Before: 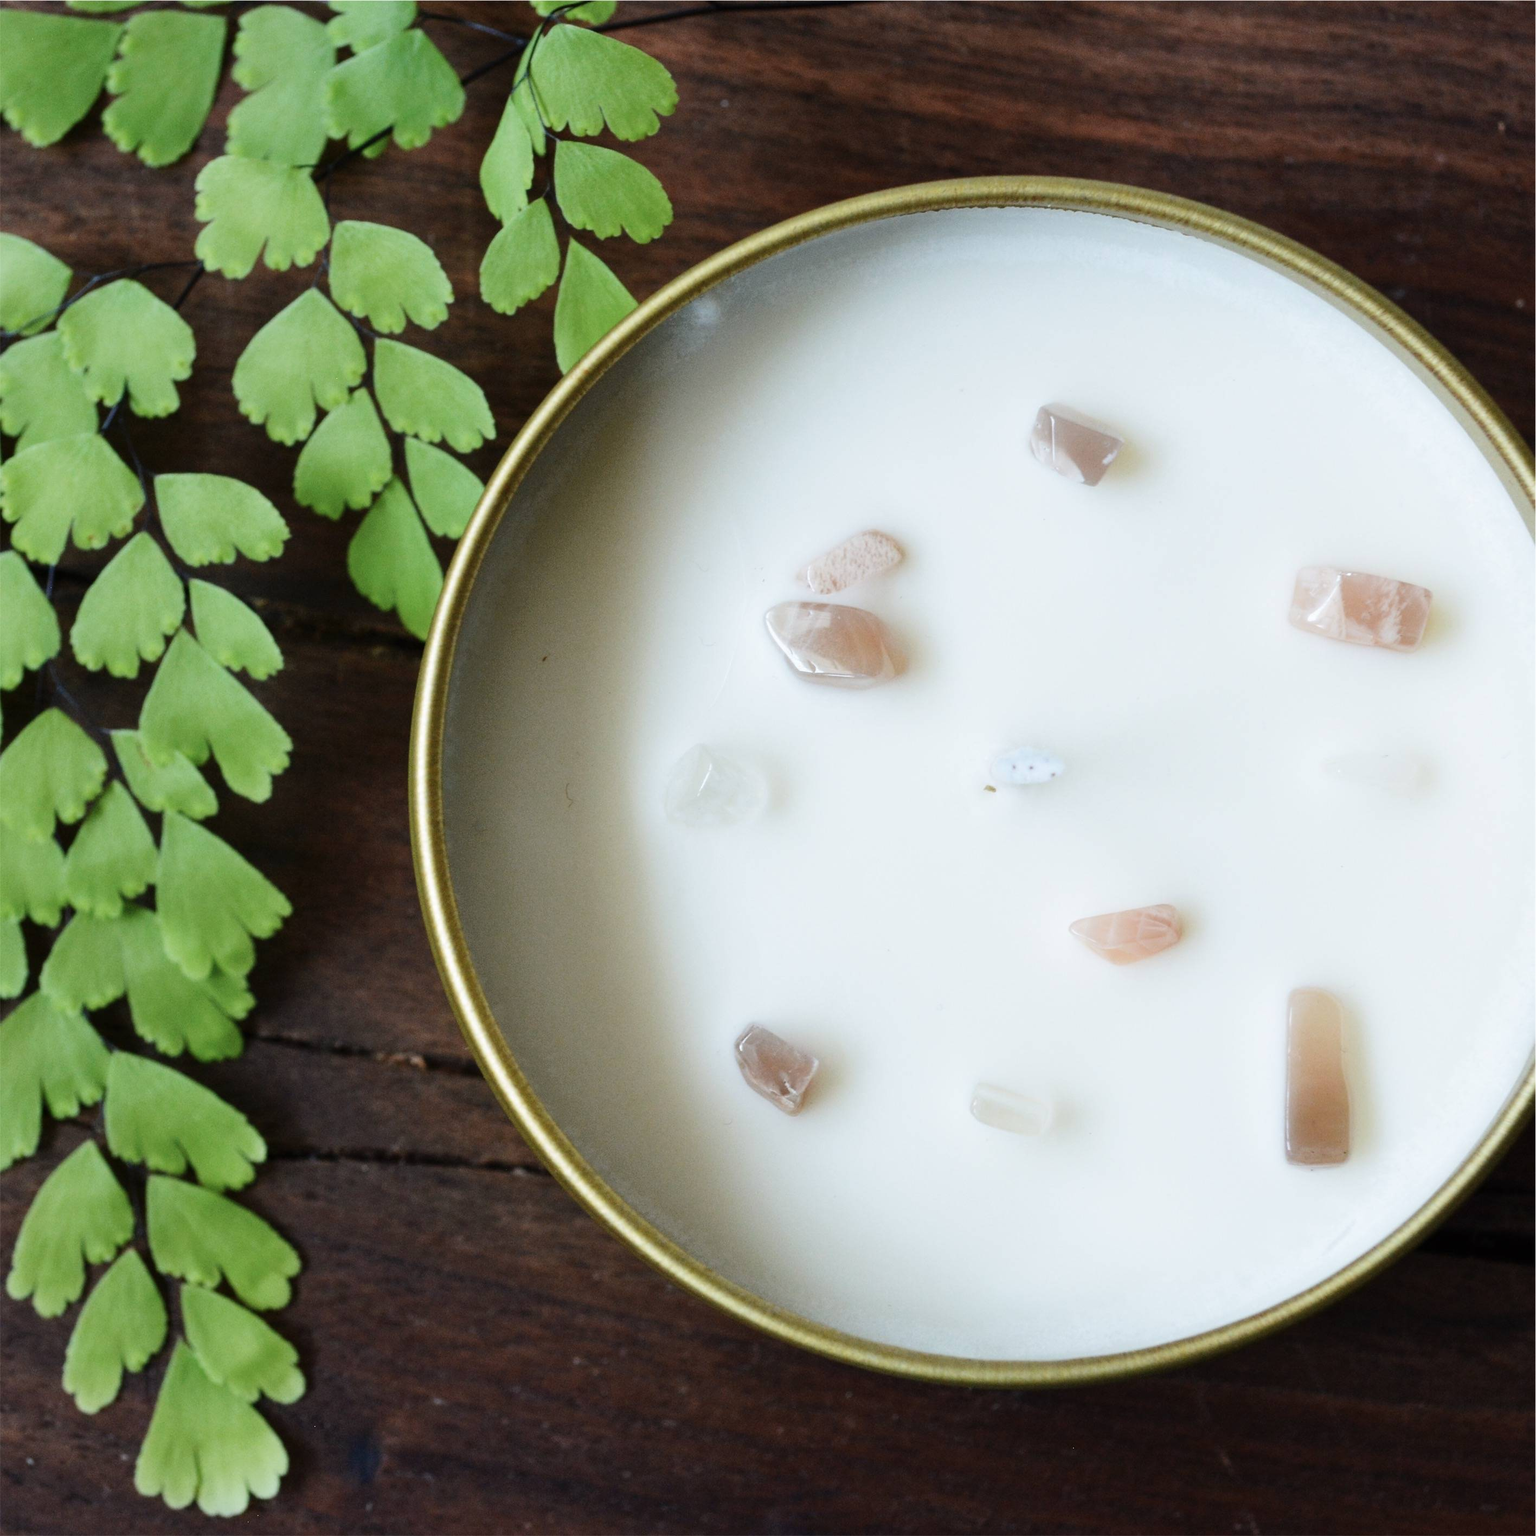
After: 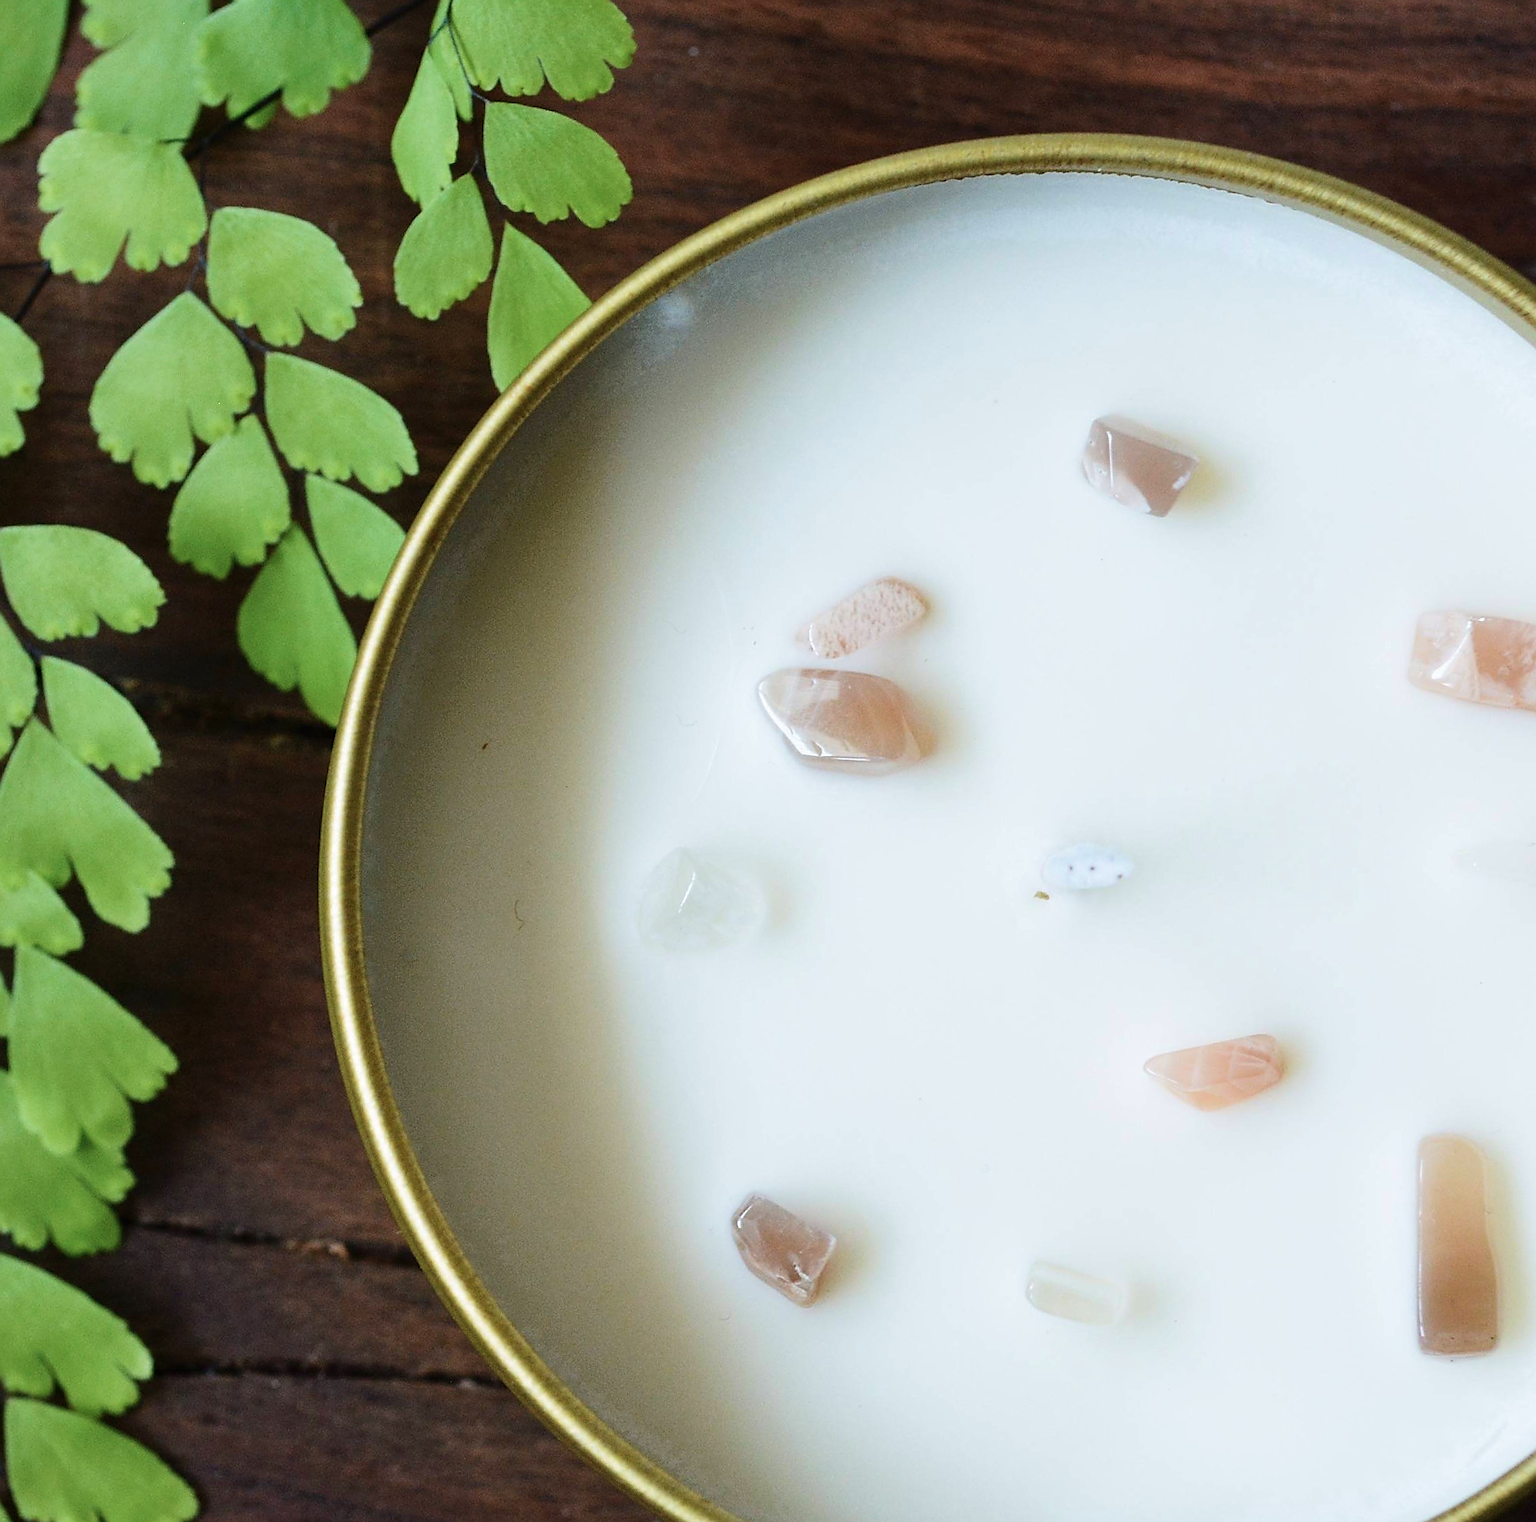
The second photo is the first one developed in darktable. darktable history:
rotate and perspective: rotation -1.24°, automatic cropping off
sharpen: radius 1.4, amount 1.25, threshold 0.7
crop and rotate: left 10.77%, top 5.1%, right 10.41%, bottom 16.76%
velvia: on, module defaults
